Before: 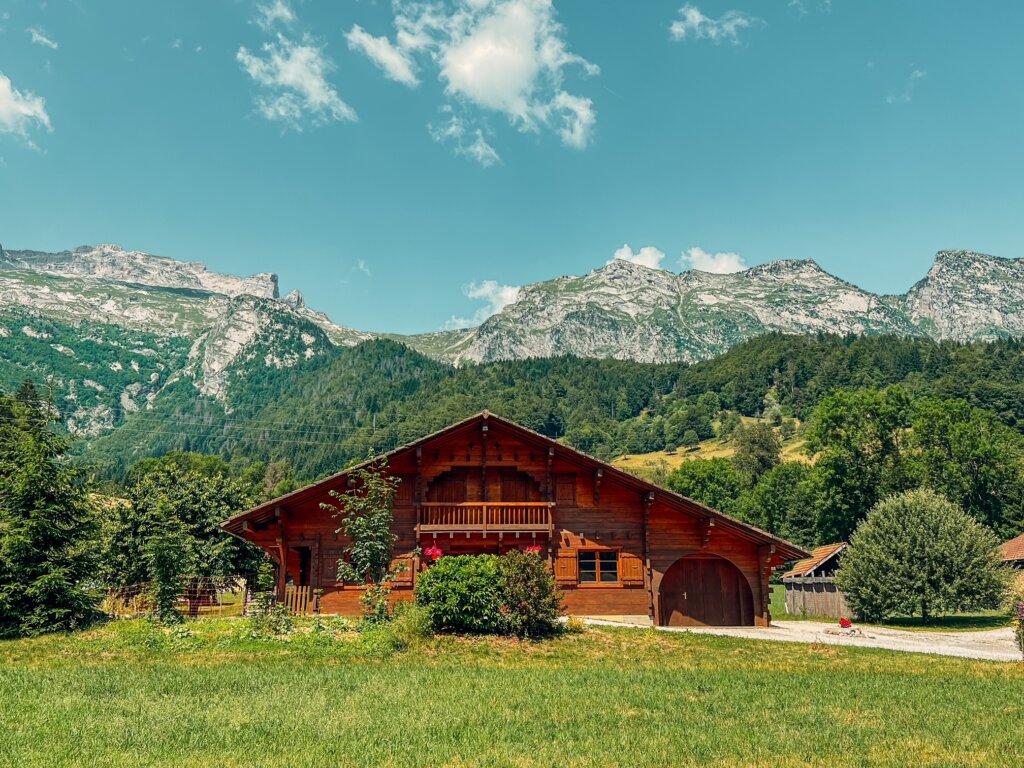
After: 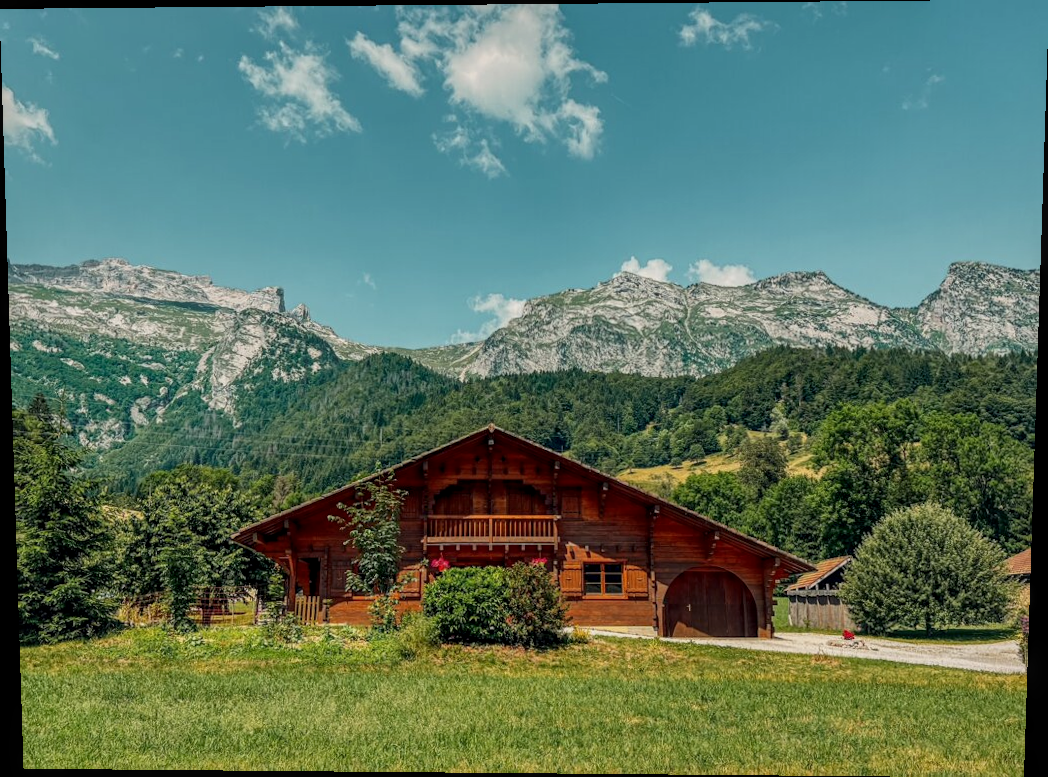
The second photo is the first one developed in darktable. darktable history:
exposure: exposure -0.36 EV, compensate highlight preservation false
local contrast: on, module defaults
rotate and perspective: lens shift (vertical) 0.048, lens shift (horizontal) -0.024, automatic cropping off
